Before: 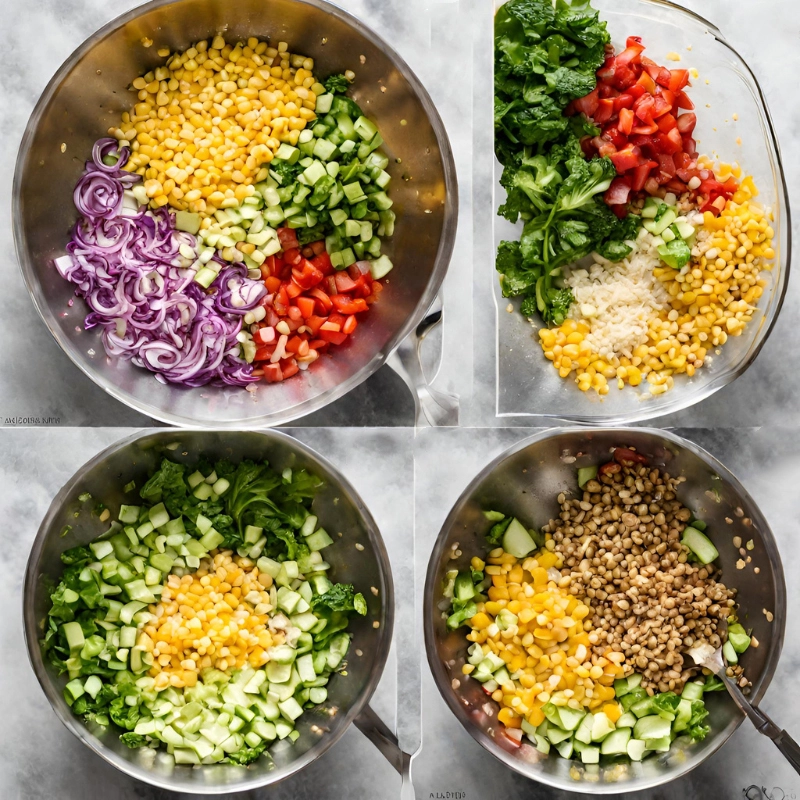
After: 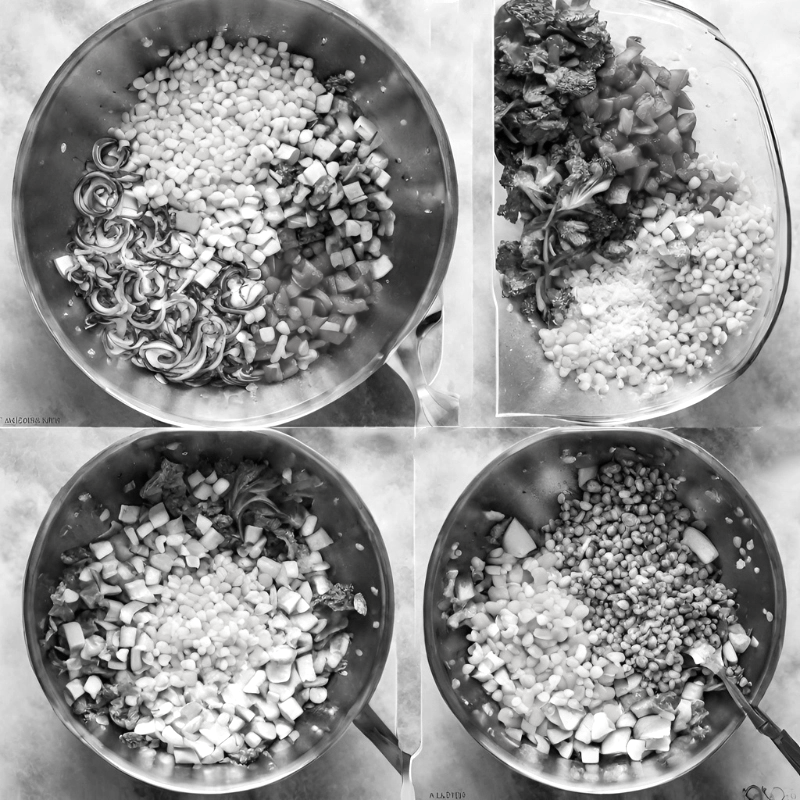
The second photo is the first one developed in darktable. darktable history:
contrast brightness saturation: saturation -0.991
exposure: exposure 0.166 EV, compensate exposure bias true, compensate highlight preservation false
